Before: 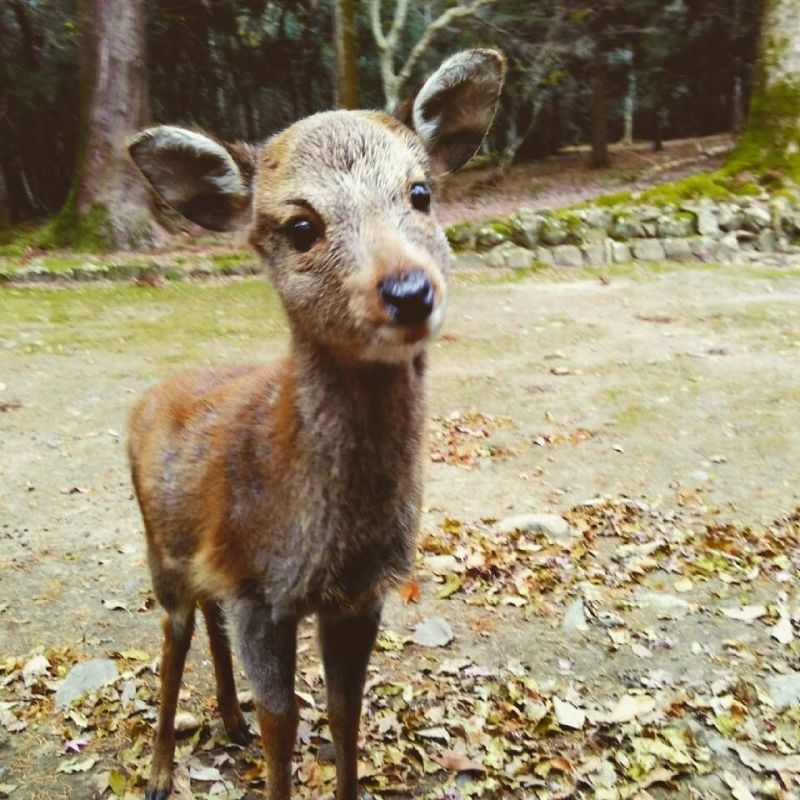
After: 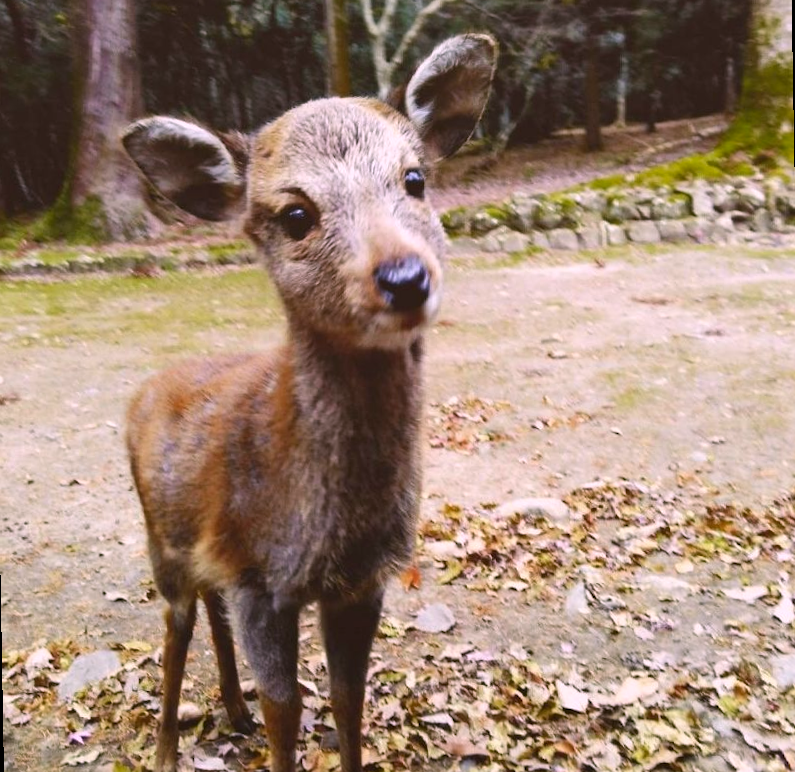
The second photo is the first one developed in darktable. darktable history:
color correction: highlights a* 12.23, highlights b* 5.41
rotate and perspective: rotation -1°, crop left 0.011, crop right 0.989, crop top 0.025, crop bottom 0.975
white balance: red 0.967, blue 1.119, emerald 0.756
